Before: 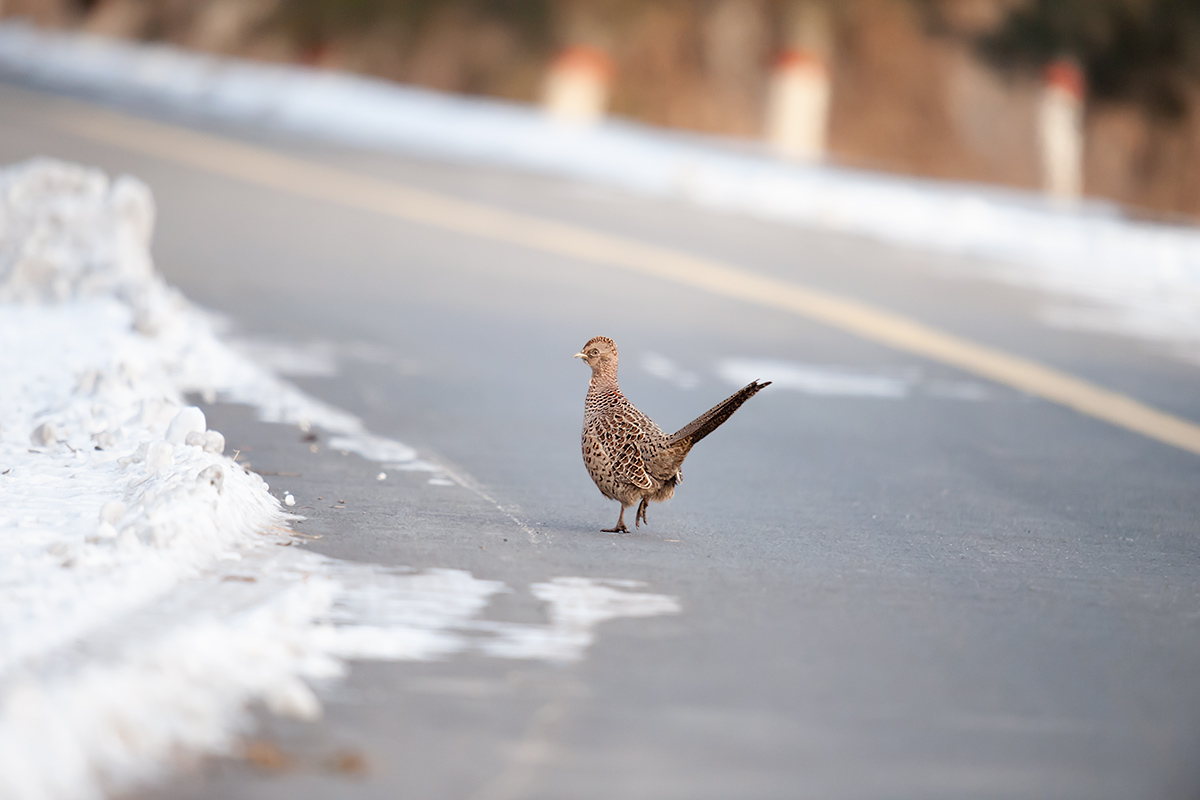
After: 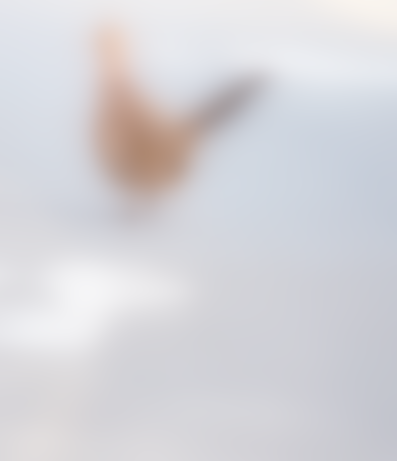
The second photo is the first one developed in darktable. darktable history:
base curve: curves: ch0 [(0, 0) (0.036, 0.037) (0.121, 0.228) (0.46, 0.76) (0.859, 0.983) (1, 1)], preserve colors none
lowpass: radius 16, unbound 0
crop: left 40.878%, top 39.176%, right 25.993%, bottom 3.081%
